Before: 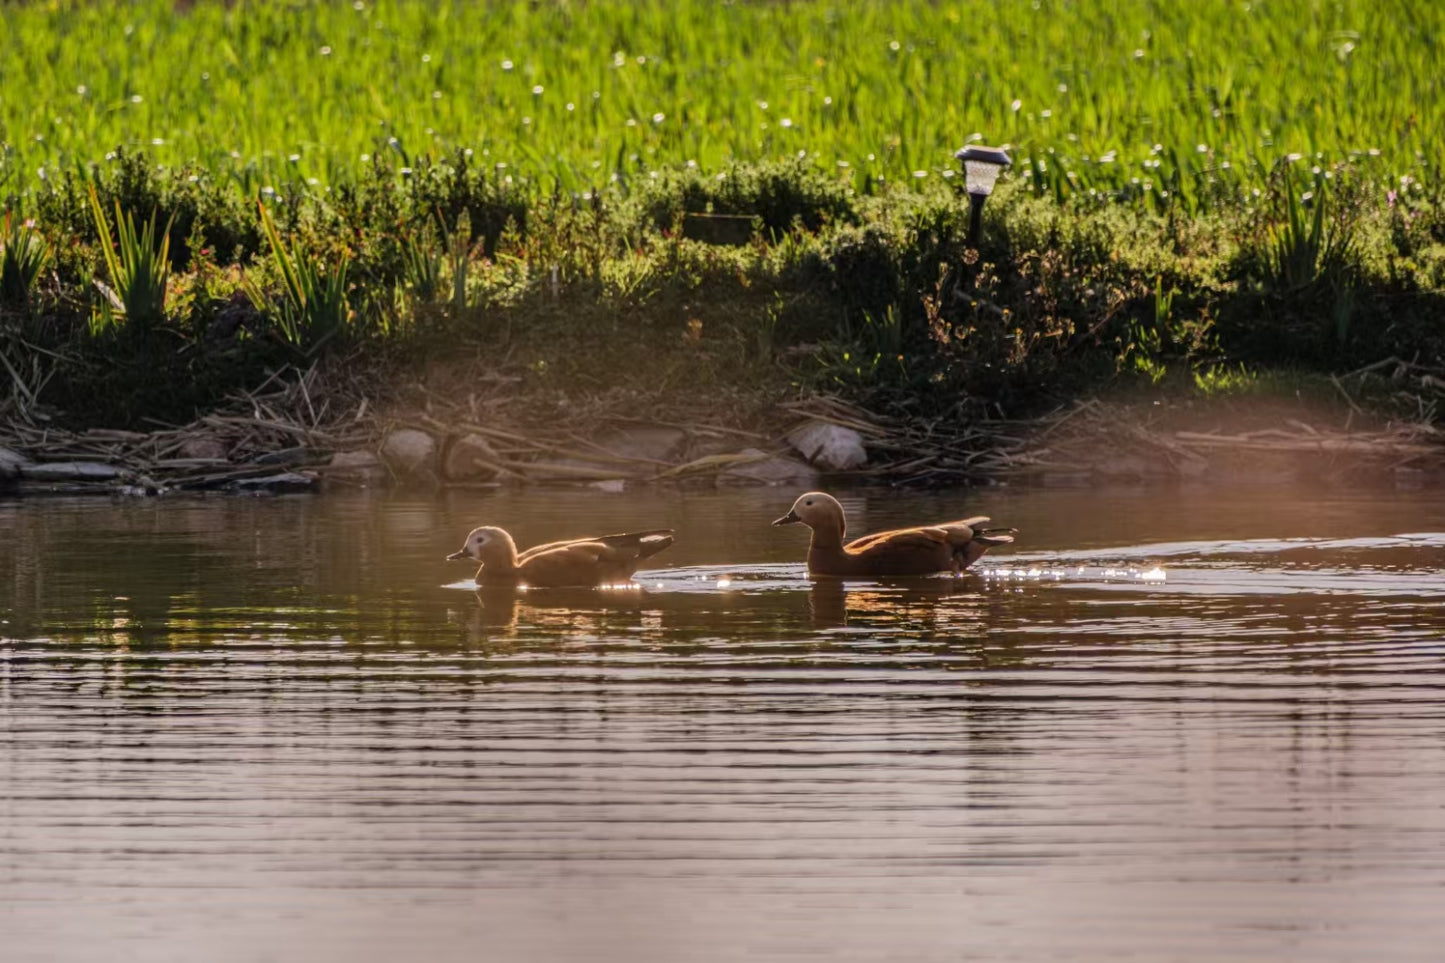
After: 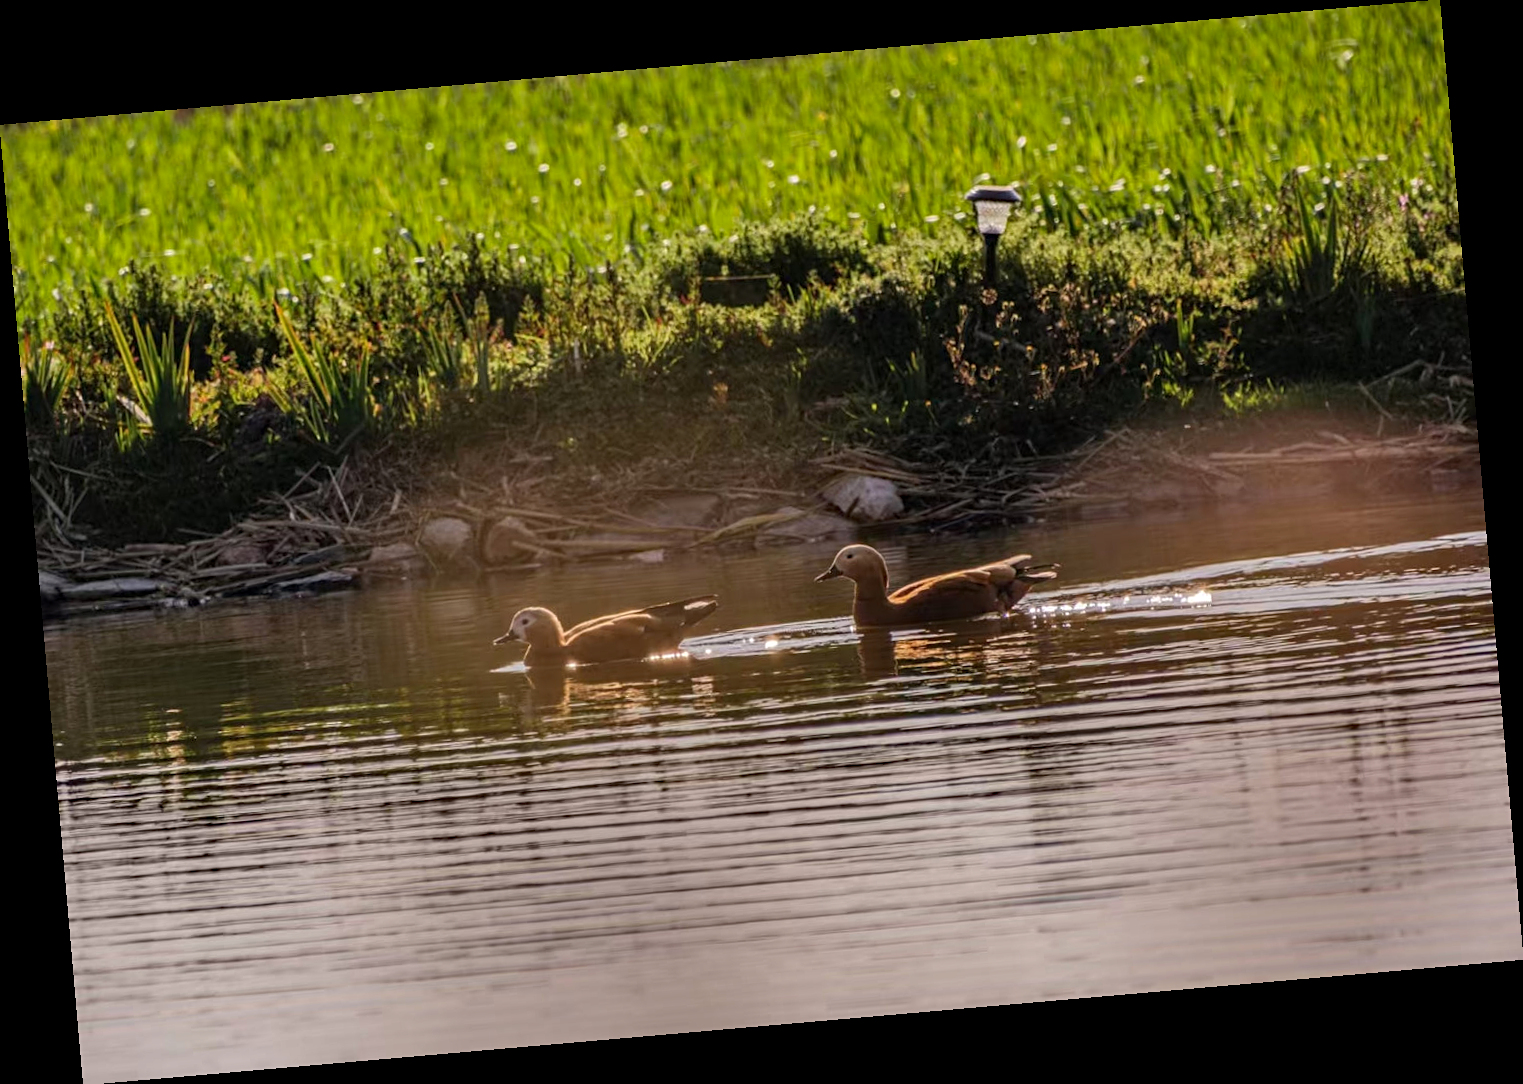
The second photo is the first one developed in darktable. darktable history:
haze removal: compatibility mode true, adaptive false
rotate and perspective: rotation -4.98°, automatic cropping off
sharpen: amount 0.2
